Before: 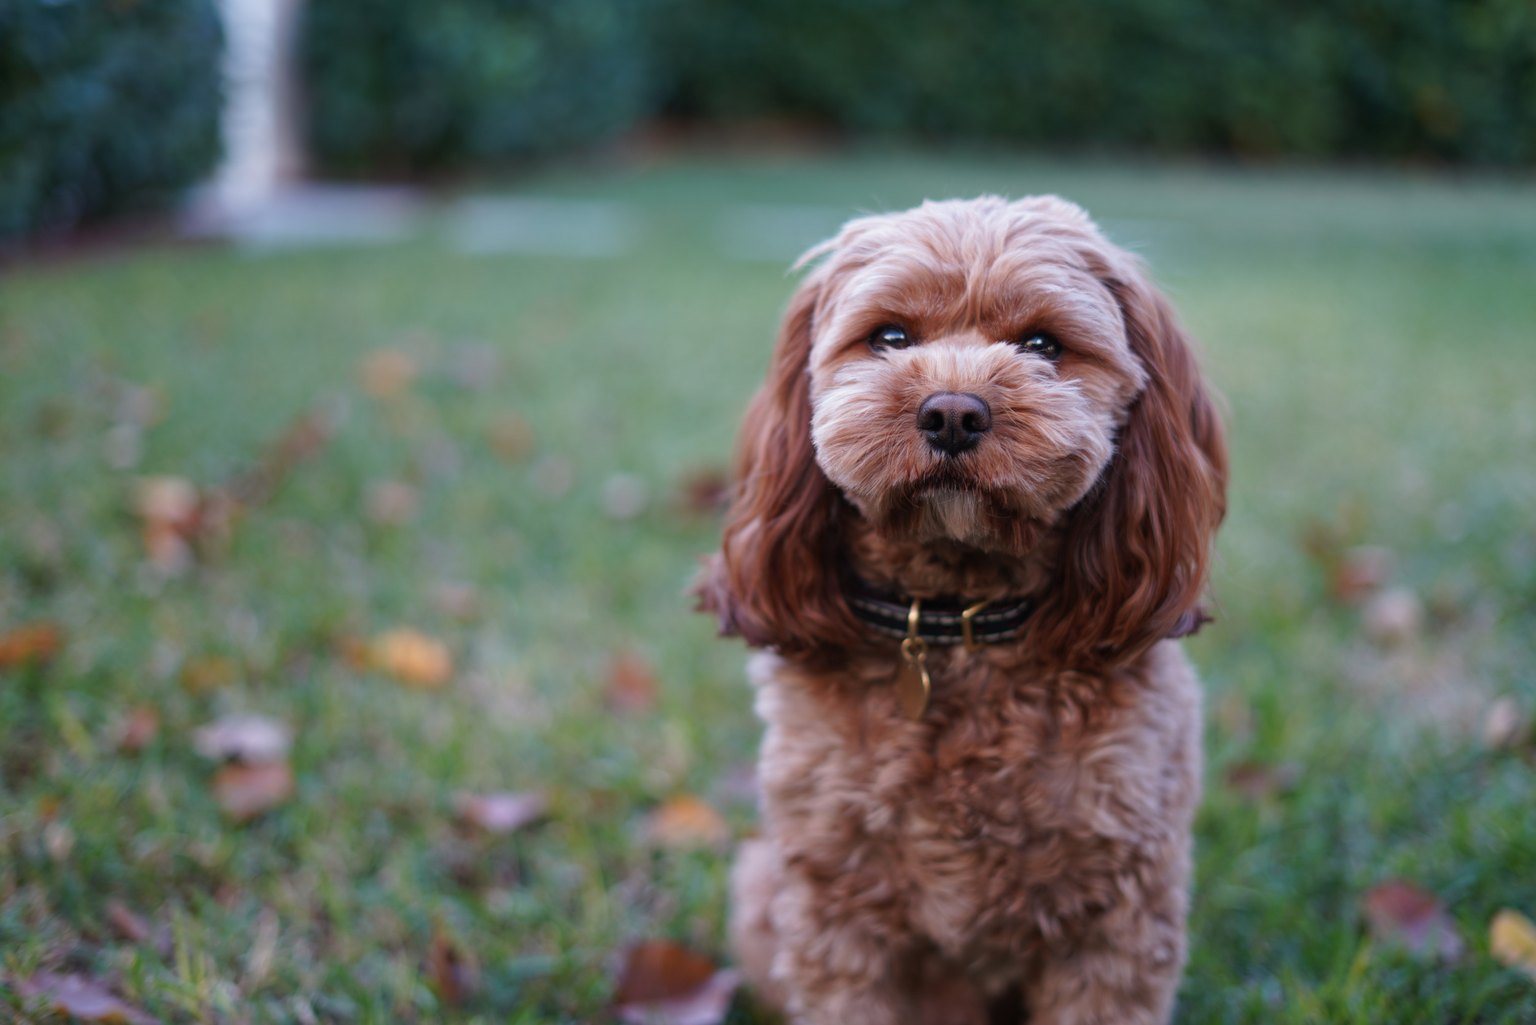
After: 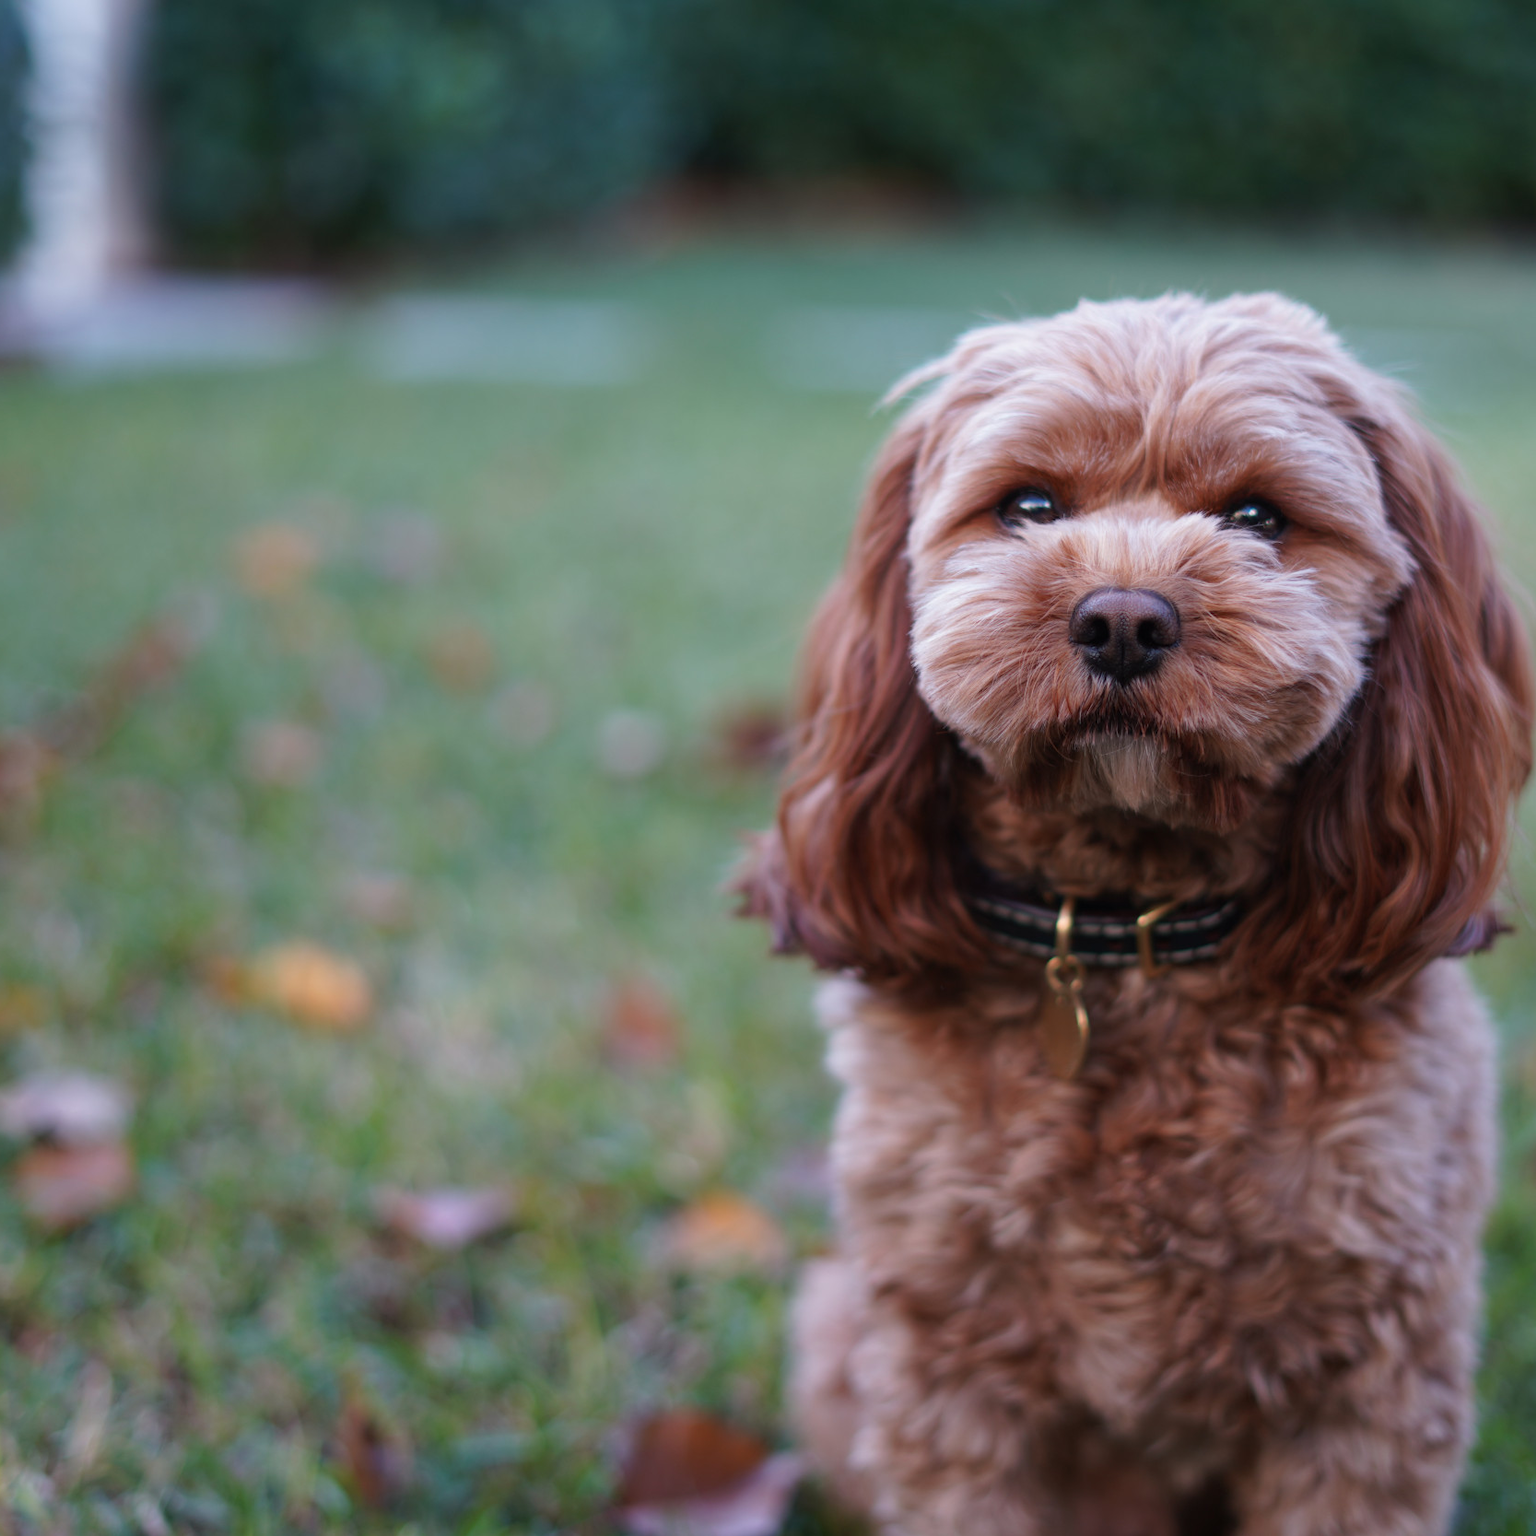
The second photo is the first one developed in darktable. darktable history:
crop and rotate: left 13.328%, right 19.963%
